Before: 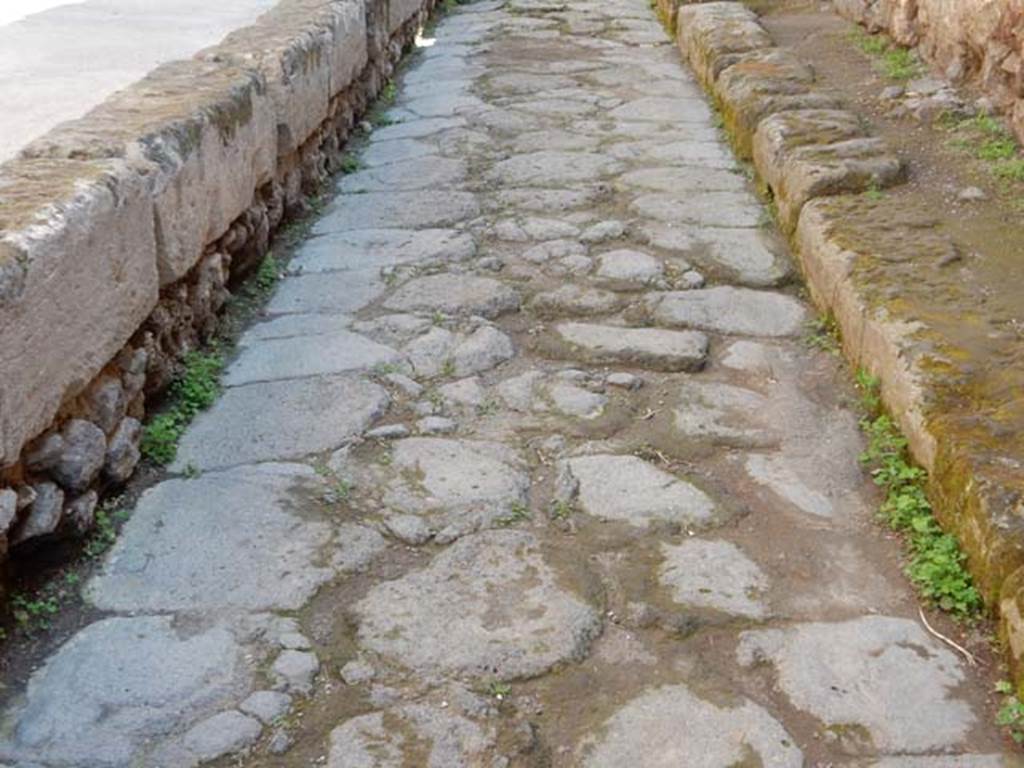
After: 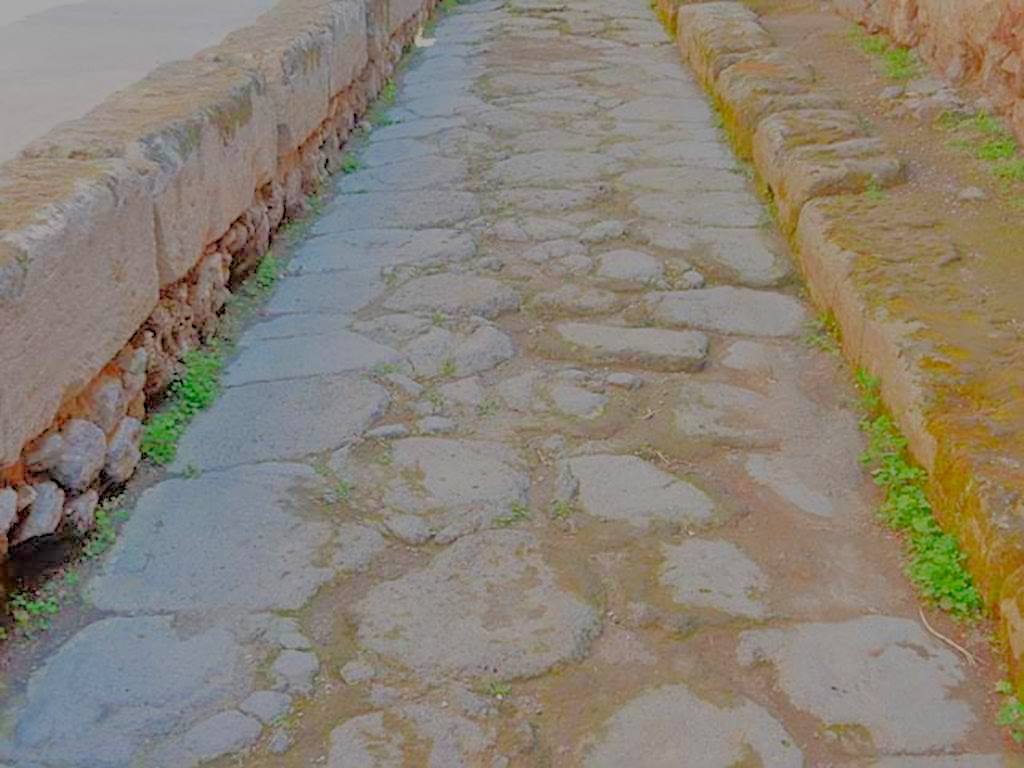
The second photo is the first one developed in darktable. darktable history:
tone equalizer: -7 EV 0.159 EV, -6 EV 0.606 EV, -5 EV 1.12 EV, -4 EV 1.29 EV, -3 EV 1.18 EV, -2 EV 0.6 EV, -1 EV 0.16 EV
sharpen: on, module defaults
filmic rgb: black relative exposure -15.99 EV, white relative exposure 7.97 EV, threshold 6 EV, hardness 4.16, latitude 50.11%, contrast 0.503, enable highlight reconstruction true
color correction: highlights b* -0.018, saturation 1.79
